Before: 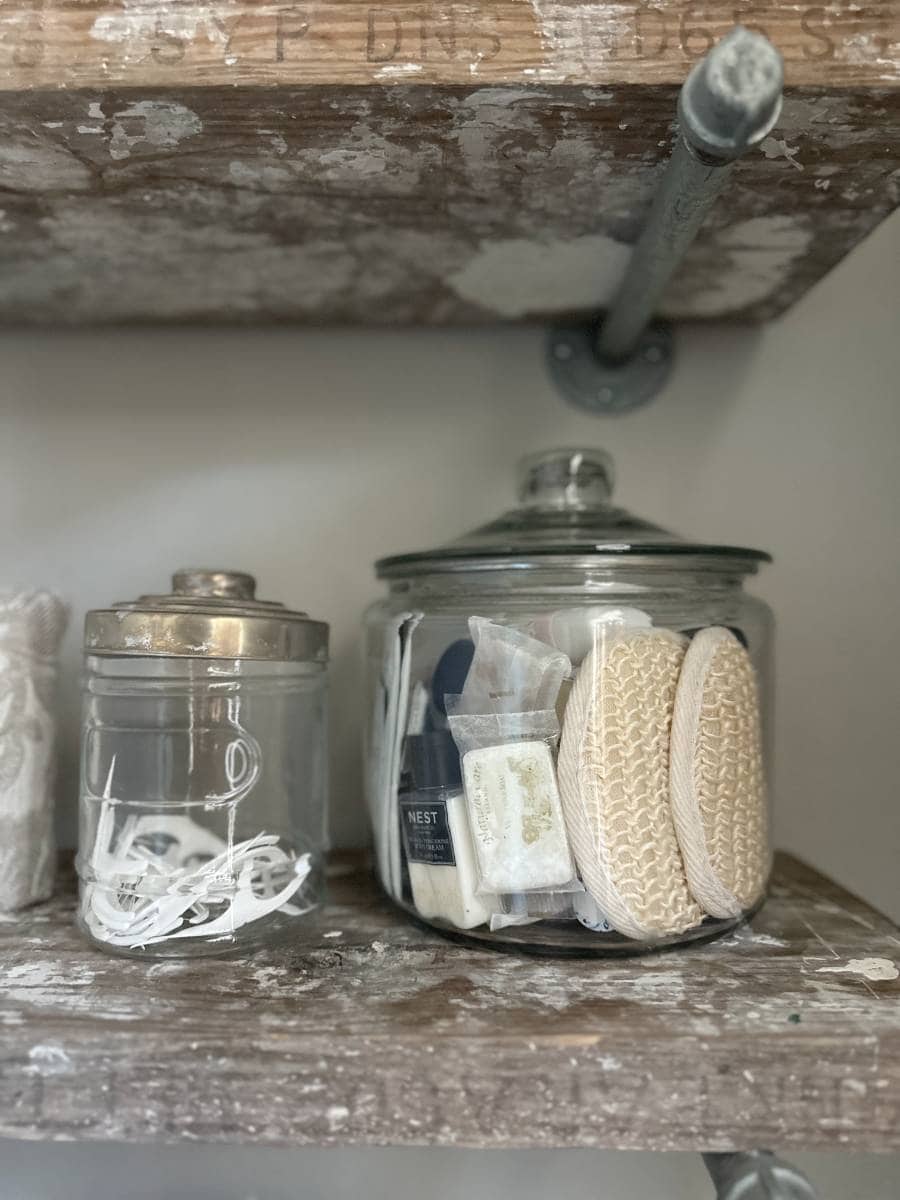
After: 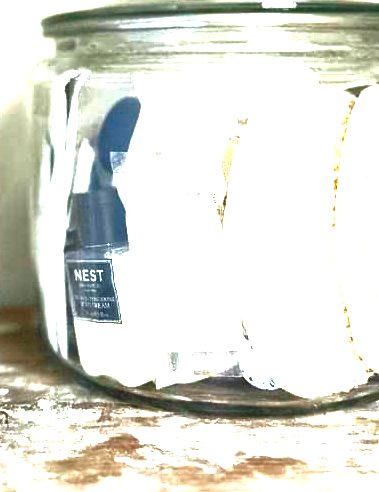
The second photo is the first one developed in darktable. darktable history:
white balance: red 0.986, blue 1.01
tone equalizer: on, module defaults
crop: left 37.221%, top 45.169%, right 20.63%, bottom 13.777%
contrast brightness saturation: contrast 1, brightness 1, saturation 1
levels: levels [0, 0.352, 0.703]
